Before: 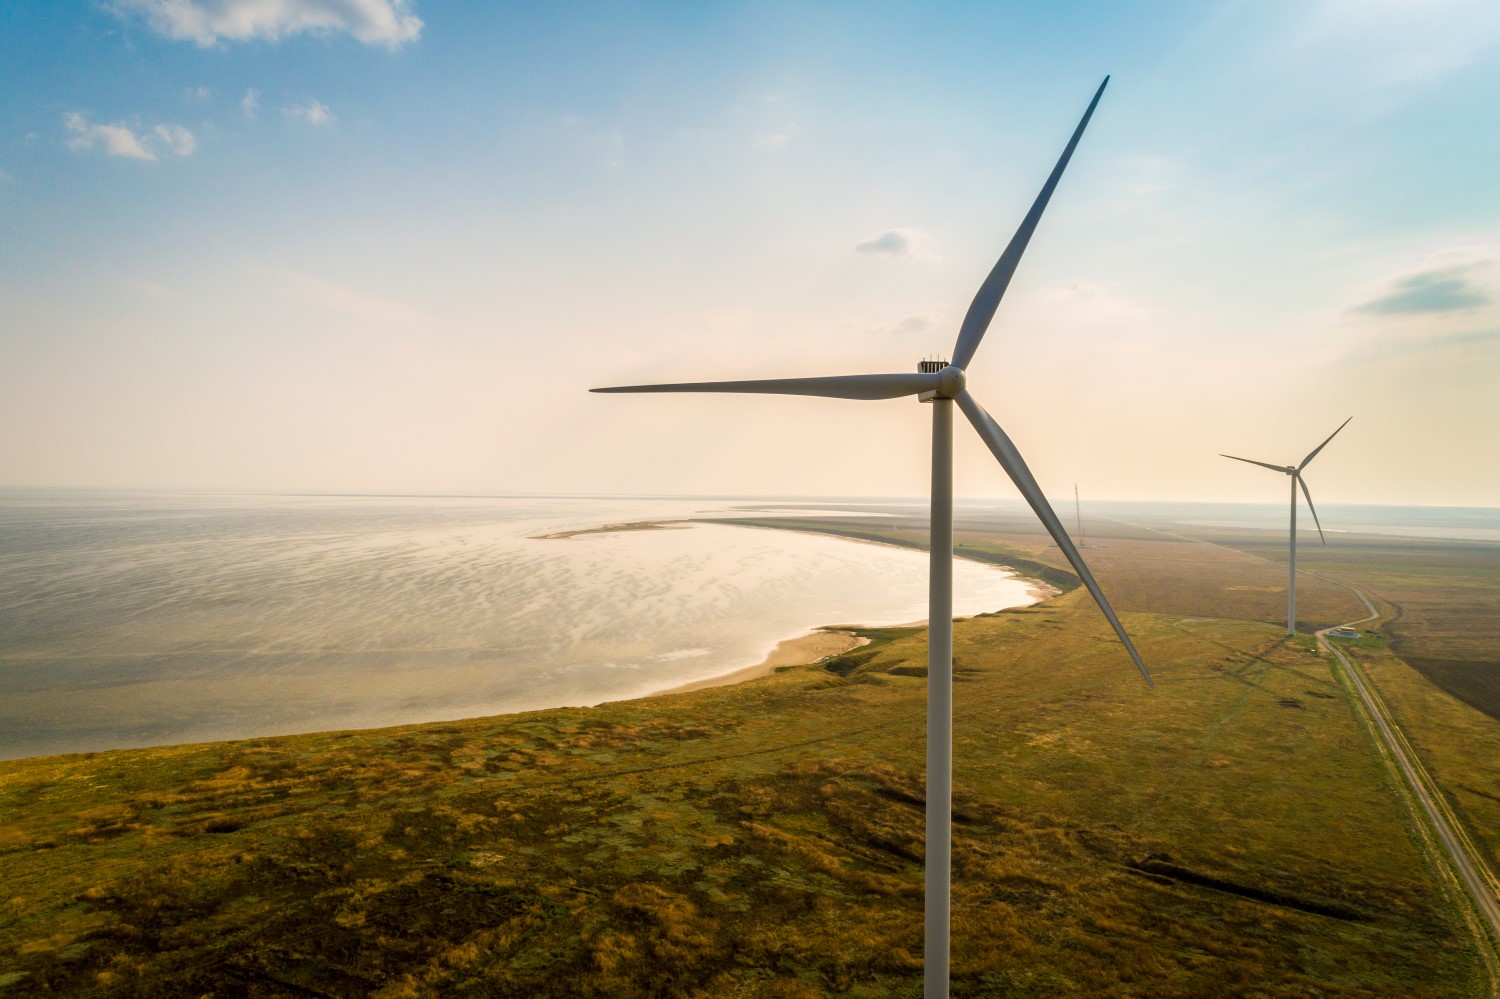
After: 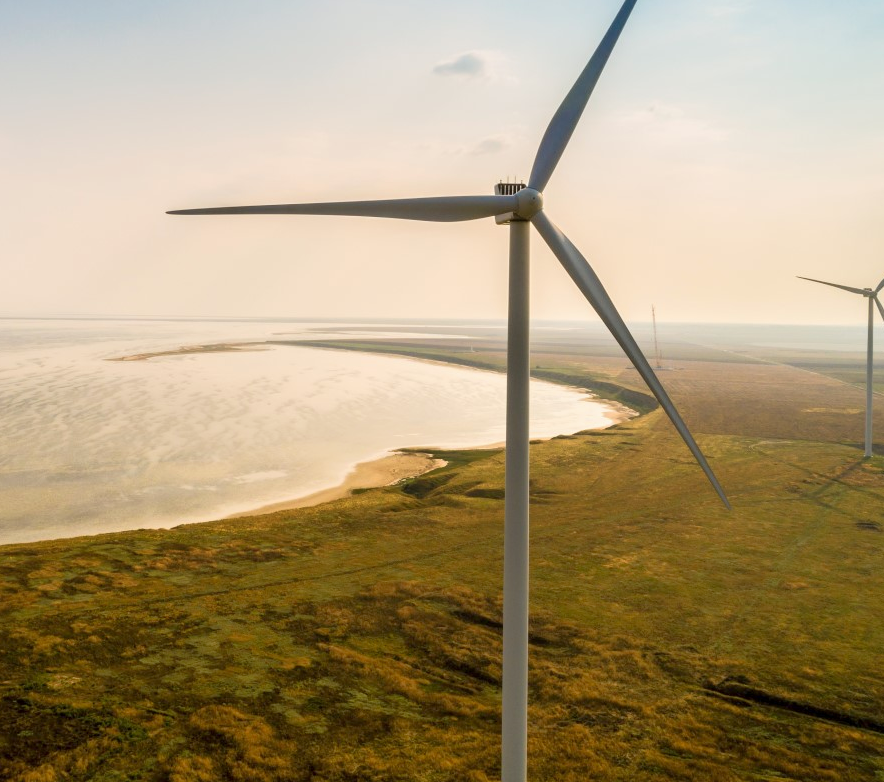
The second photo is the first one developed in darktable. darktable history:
crop and rotate: left 28.309%, top 17.854%, right 12.732%, bottom 3.774%
tone equalizer: -8 EV -0.526 EV, -7 EV -0.346 EV, -6 EV -0.11 EV, -5 EV 0.413 EV, -4 EV 0.963 EV, -3 EV 0.809 EV, -2 EV -0.013 EV, -1 EV 0.137 EV, +0 EV -0.024 EV, smoothing diameter 24.84%, edges refinement/feathering 10.18, preserve details guided filter
